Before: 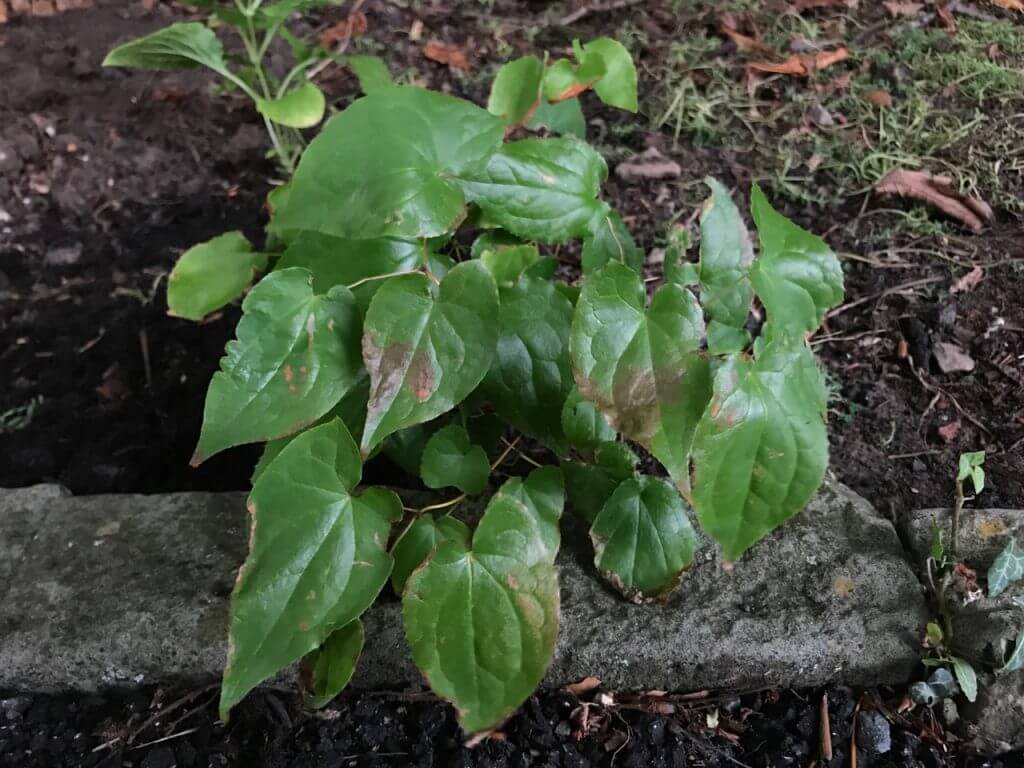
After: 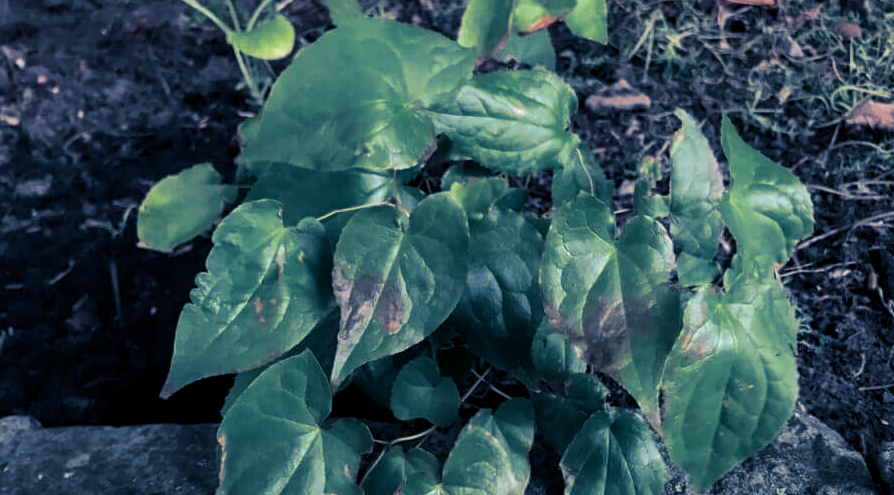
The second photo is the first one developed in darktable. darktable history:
crop: left 3.015%, top 8.969%, right 9.647%, bottom 26.457%
local contrast: on, module defaults
split-toning: shadows › hue 226.8°, shadows › saturation 0.84
